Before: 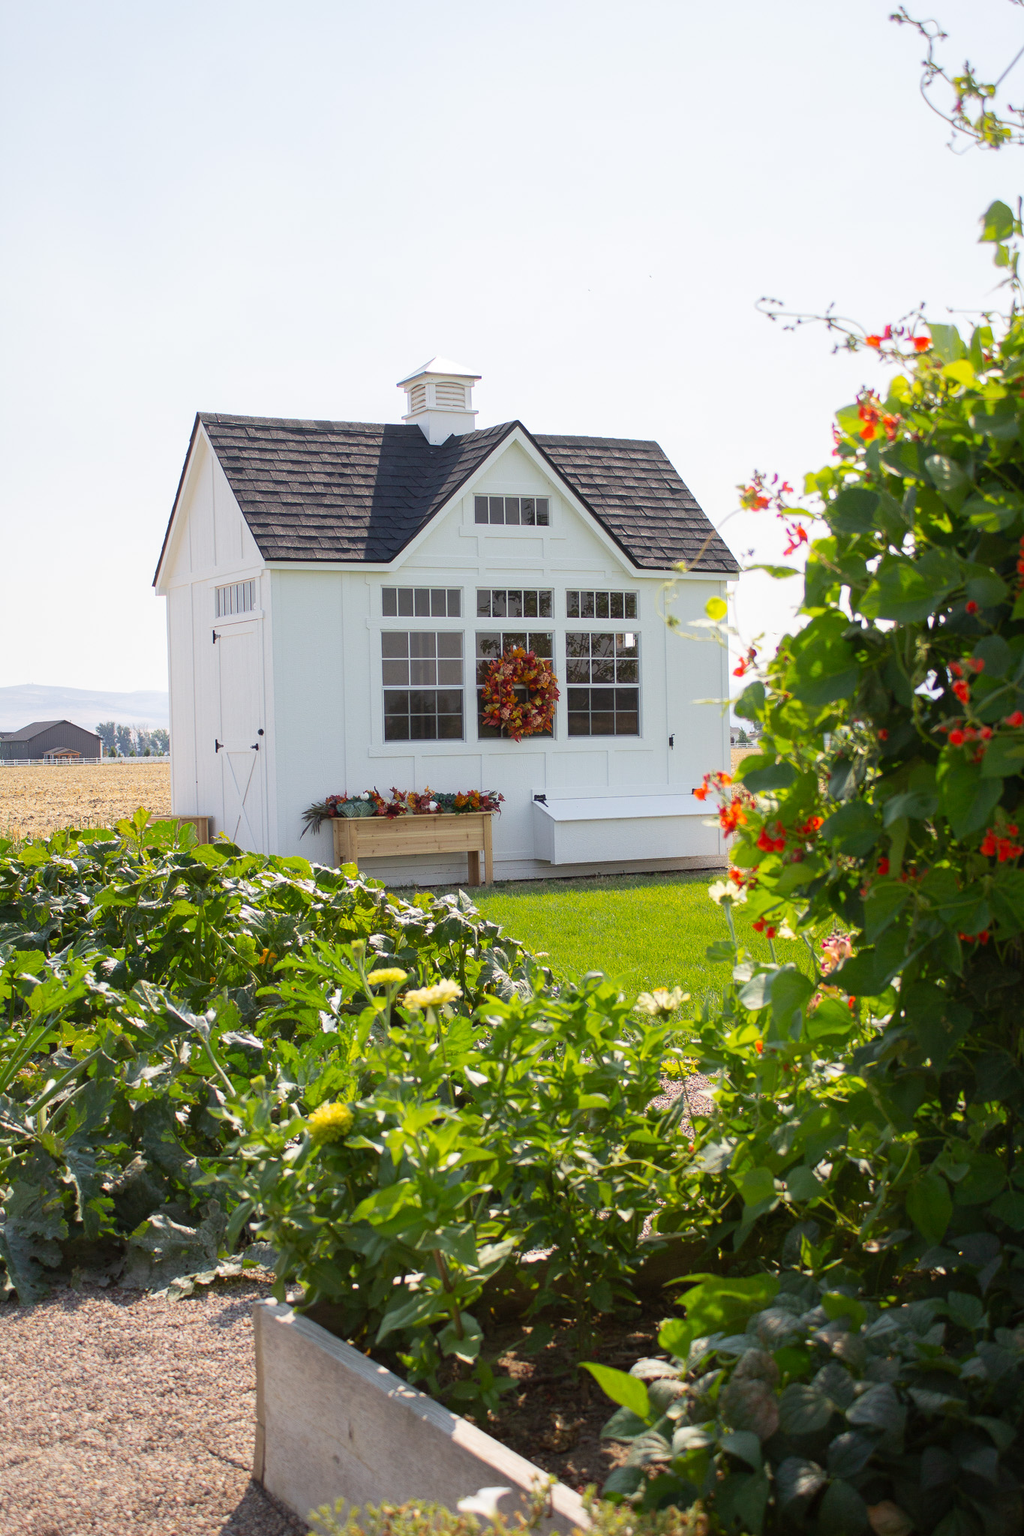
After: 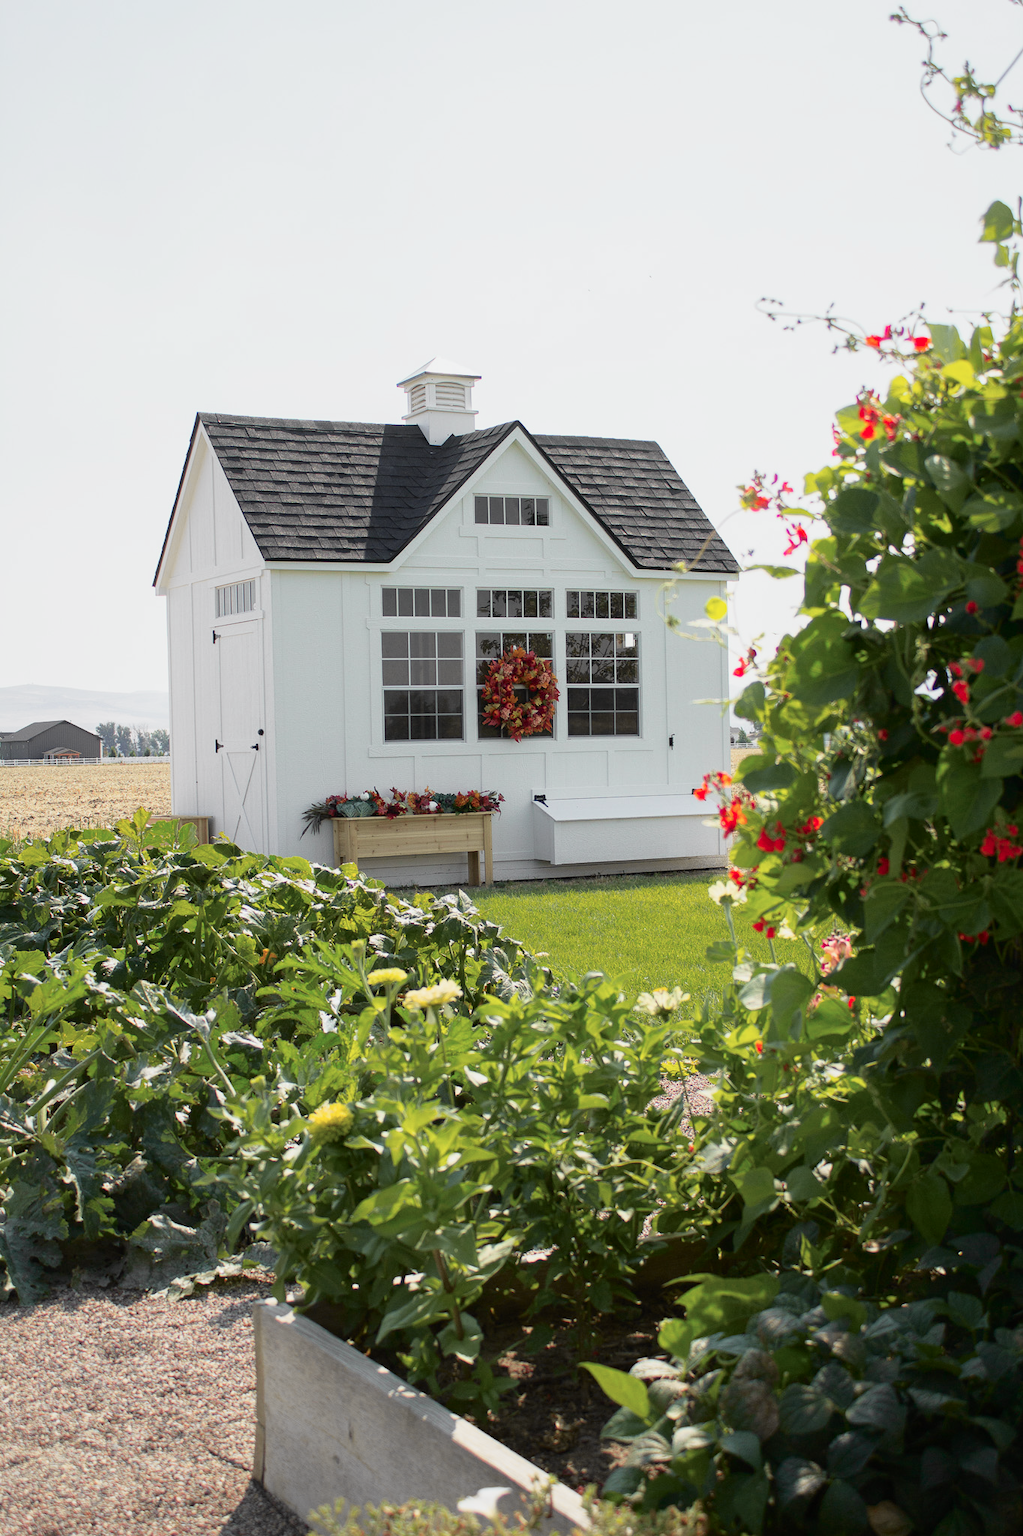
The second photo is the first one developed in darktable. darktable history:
tone curve: curves: ch0 [(0, 0) (0.058, 0.037) (0.214, 0.183) (0.304, 0.288) (0.561, 0.554) (0.687, 0.677) (0.768, 0.768) (0.858, 0.861) (0.987, 0.945)]; ch1 [(0, 0) (0.172, 0.123) (0.312, 0.296) (0.432, 0.448) (0.471, 0.469) (0.502, 0.5) (0.521, 0.505) (0.565, 0.569) (0.663, 0.663) (0.703, 0.721) (0.857, 0.917) (1, 1)]; ch2 [(0, 0) (0.411, 0.424) (0.485, 0.497) (0.502, 0.5) (0.517, 0.511) (0.556, 0.551) (0.626, 0.594) (0.709, 0.661) (1, 1)], color space Lab, independent channels, preserve colors none
